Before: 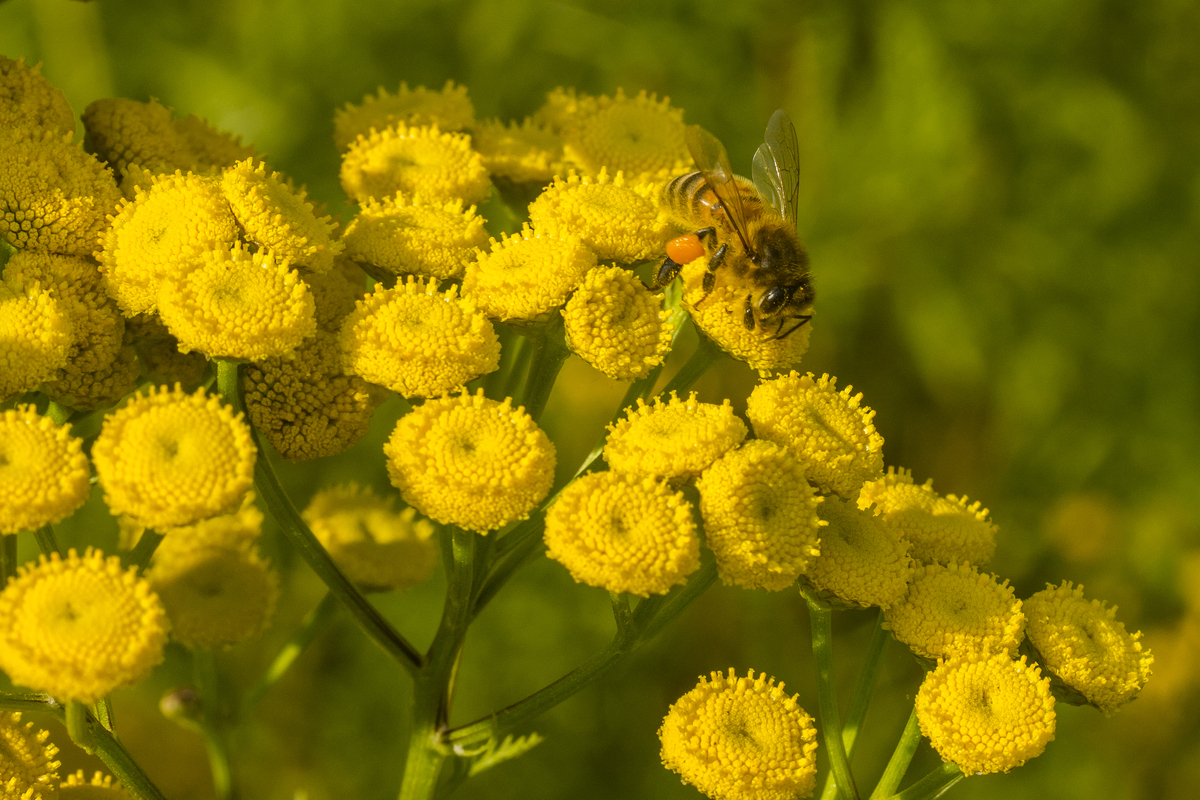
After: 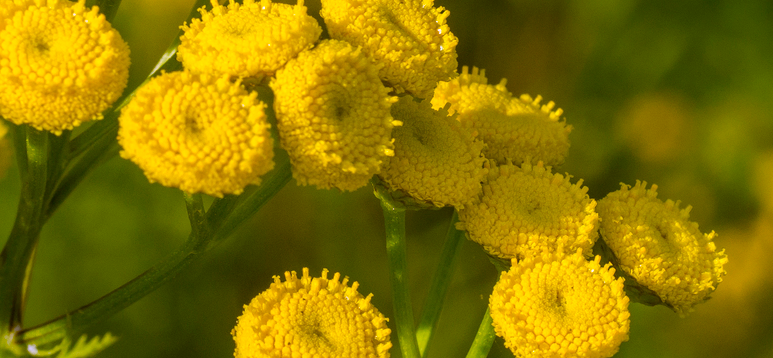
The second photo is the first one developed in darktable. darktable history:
white balance: red 0.98, blue 1.61
shadows and highlights: shadows -70, highlights 35, soften with gaussian
crop and rotate: left 35.509%, top 50.238%, bottom 4.934%
